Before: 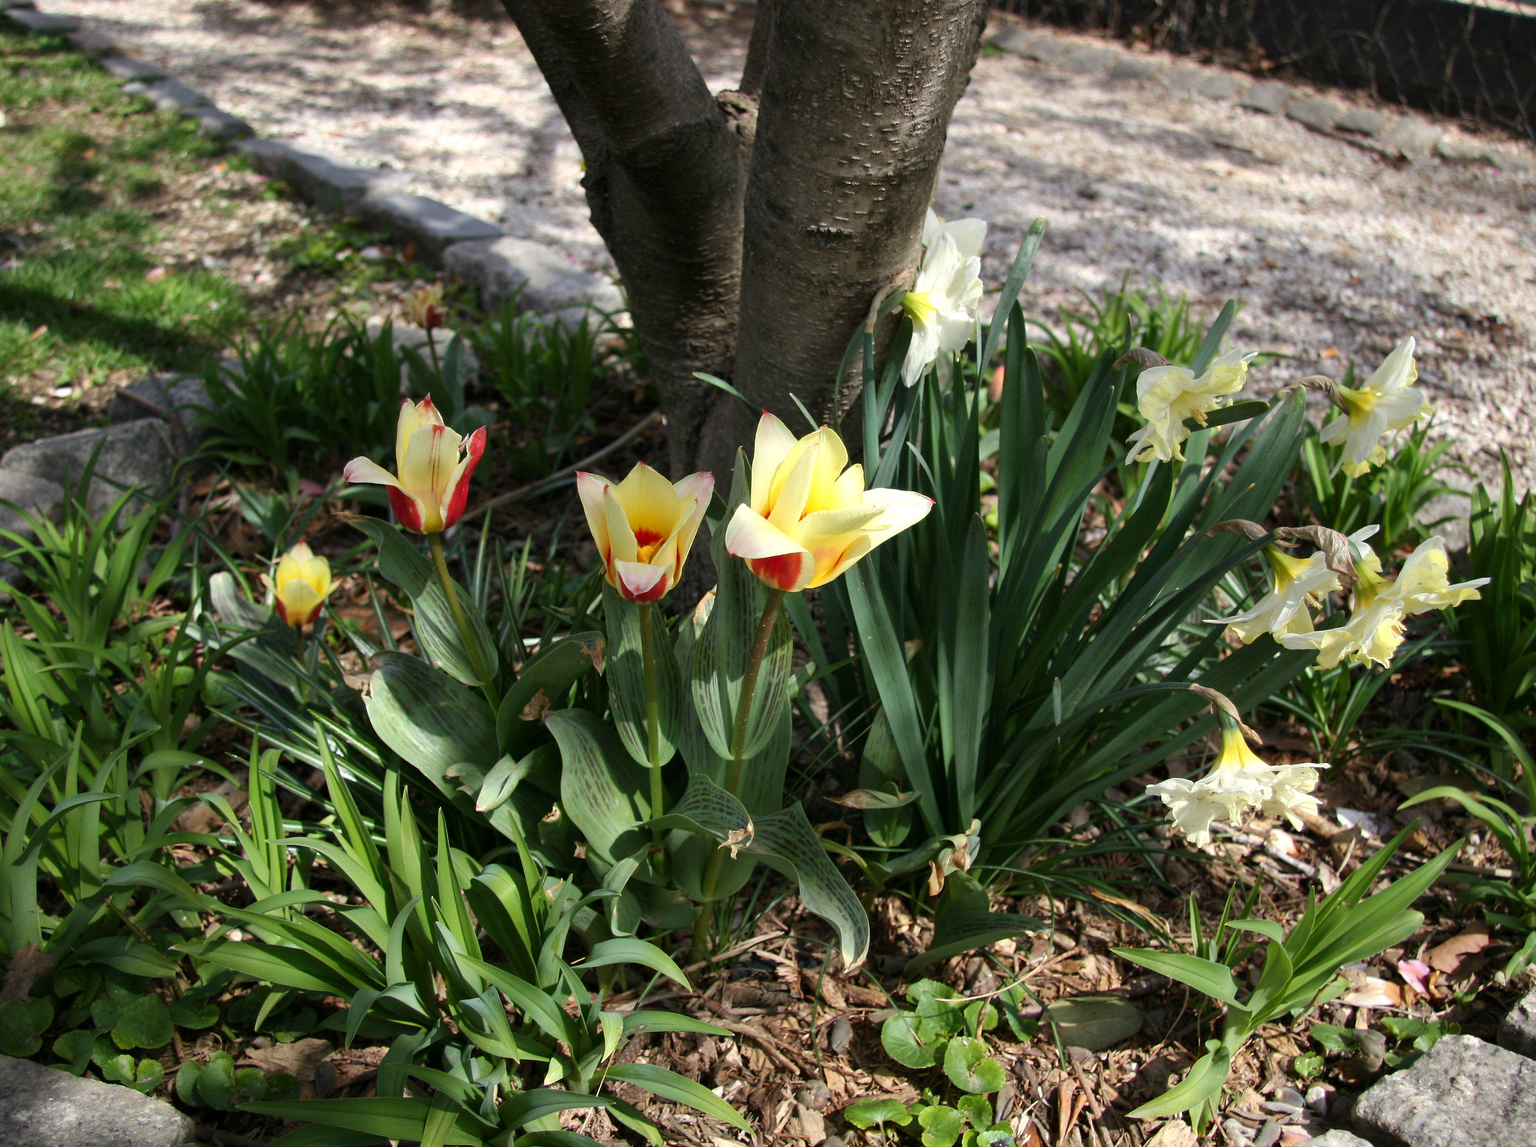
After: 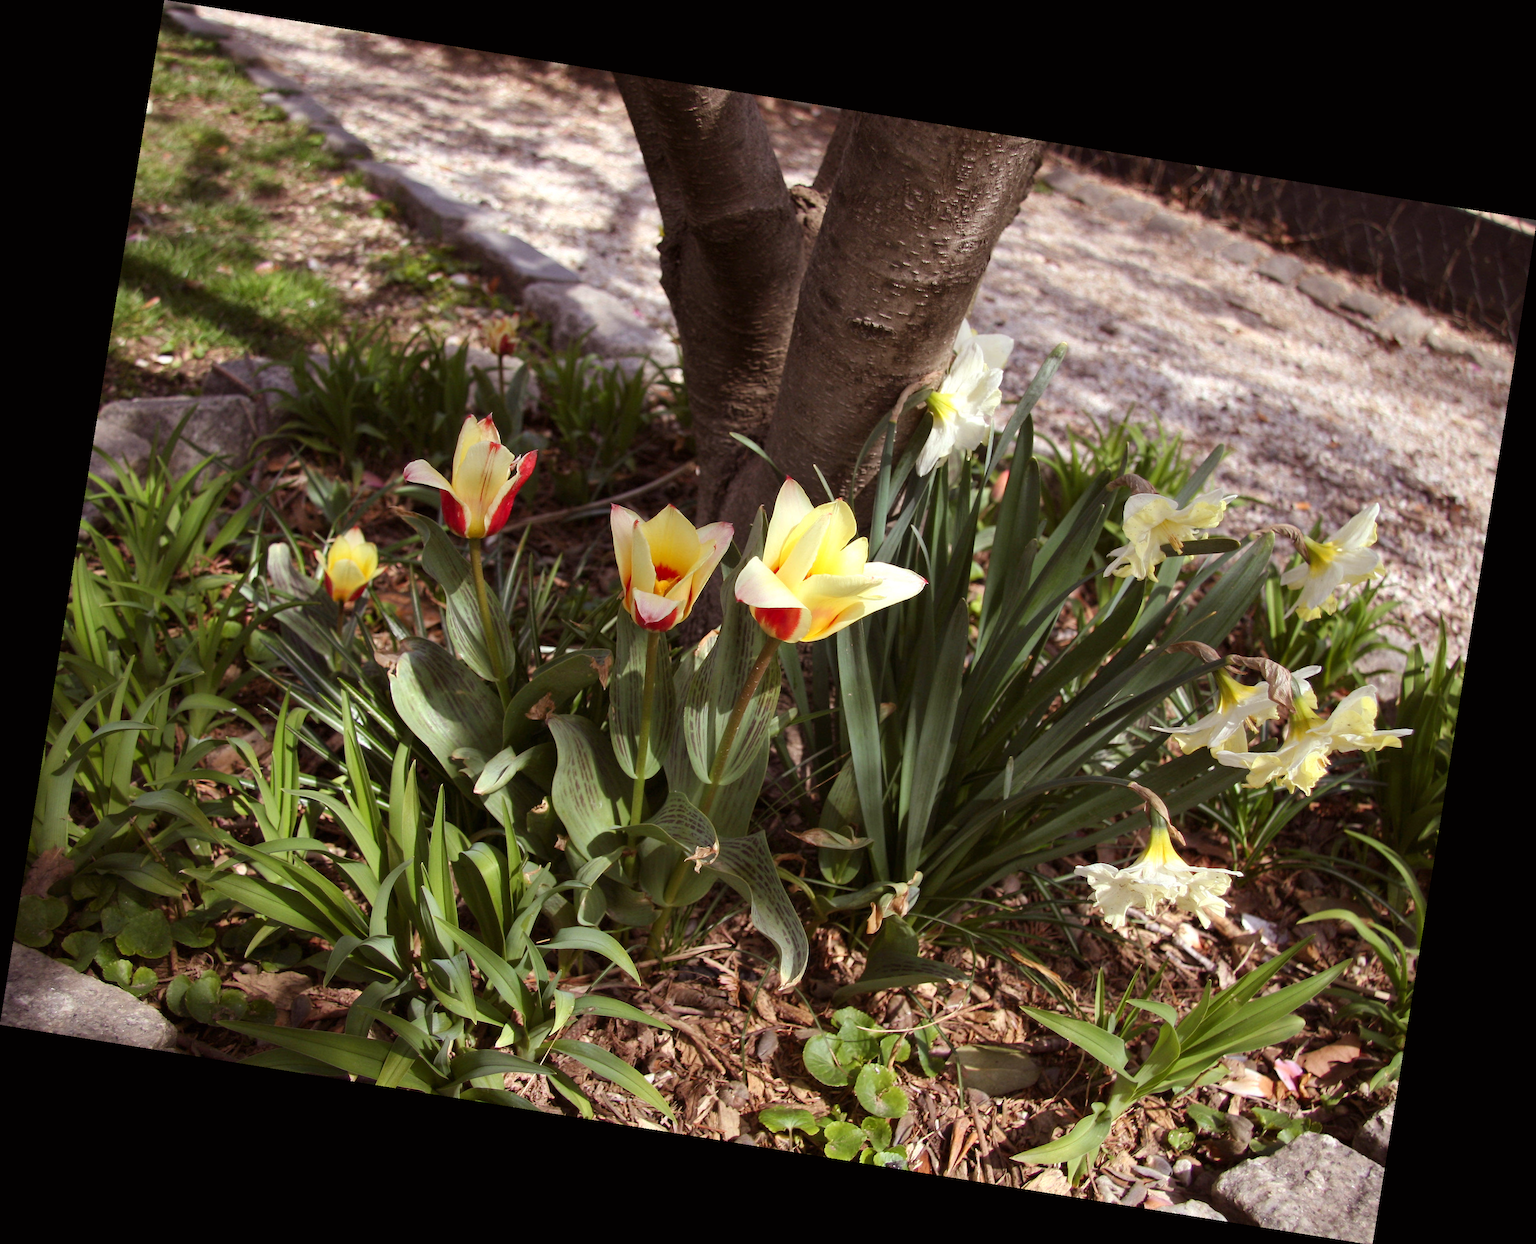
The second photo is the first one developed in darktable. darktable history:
rotate and perspective: rotation 9.12°, automatic cropping off
exposure: black level correction 0, compensate exposure bias true, compensate highlight preservation false
rgb levels: mode RGB, independent channels, levels [[0, 0.474, 1], [0, 0.5, 1], [0, 0.5, 1]]
white balance: emerald 1
